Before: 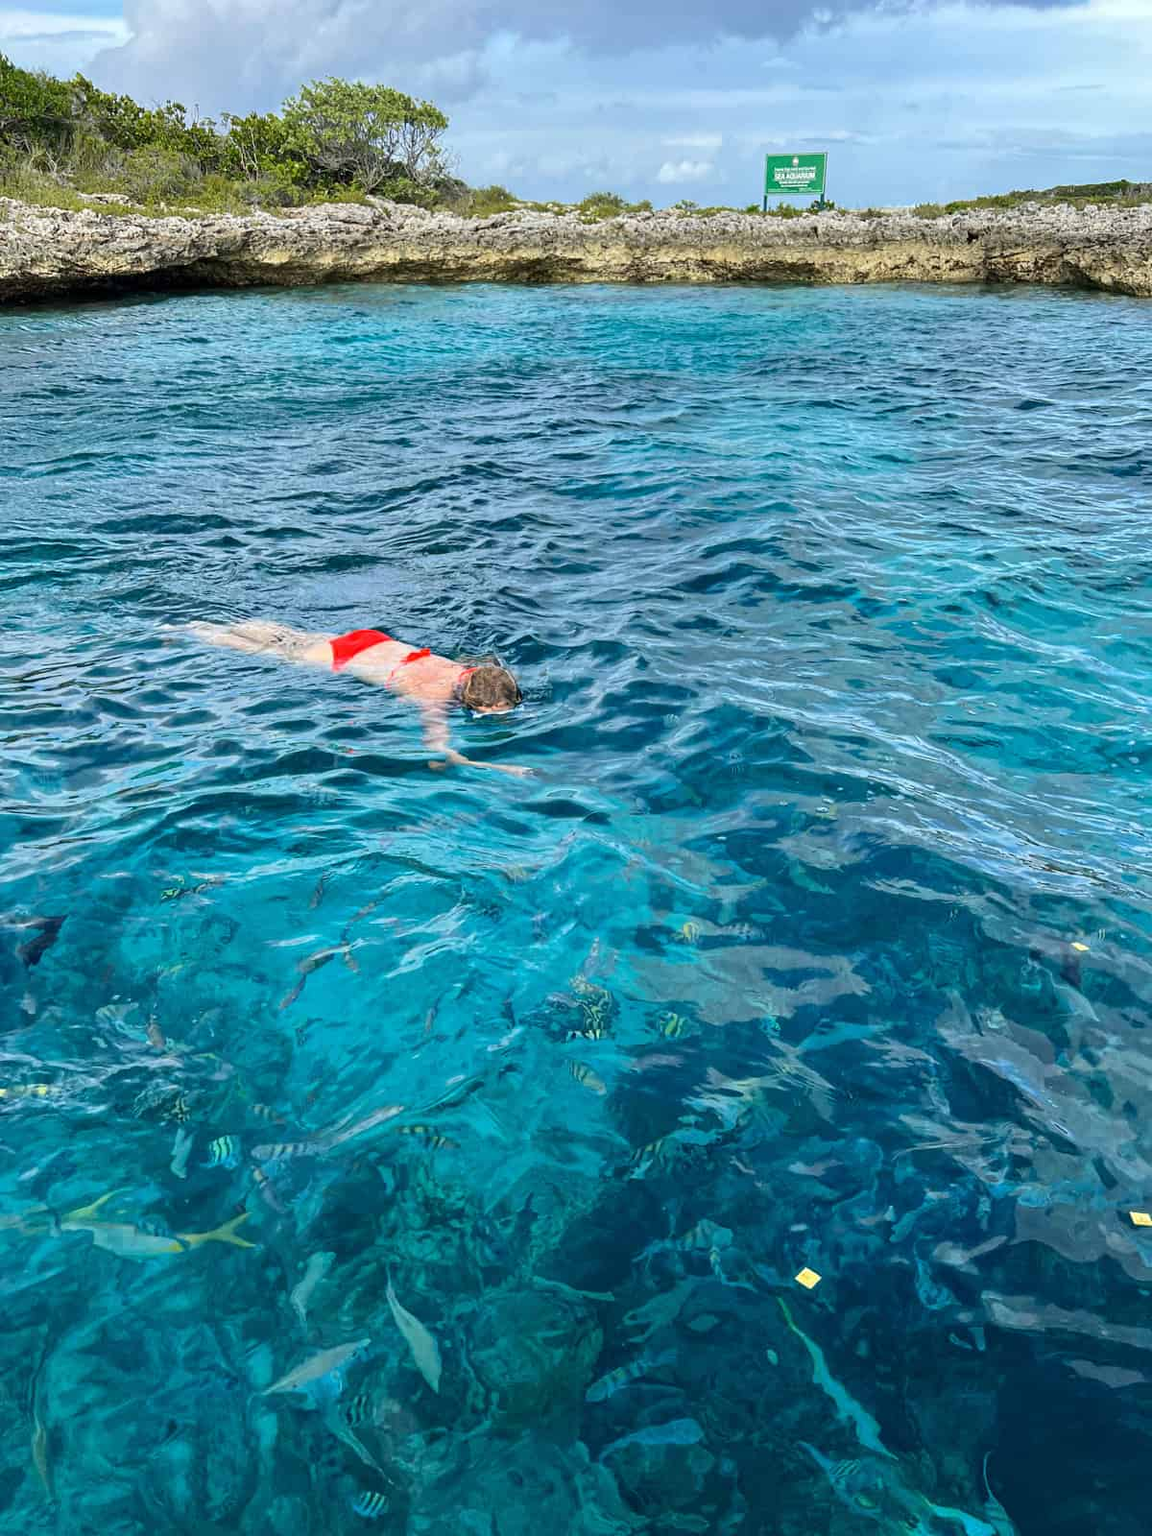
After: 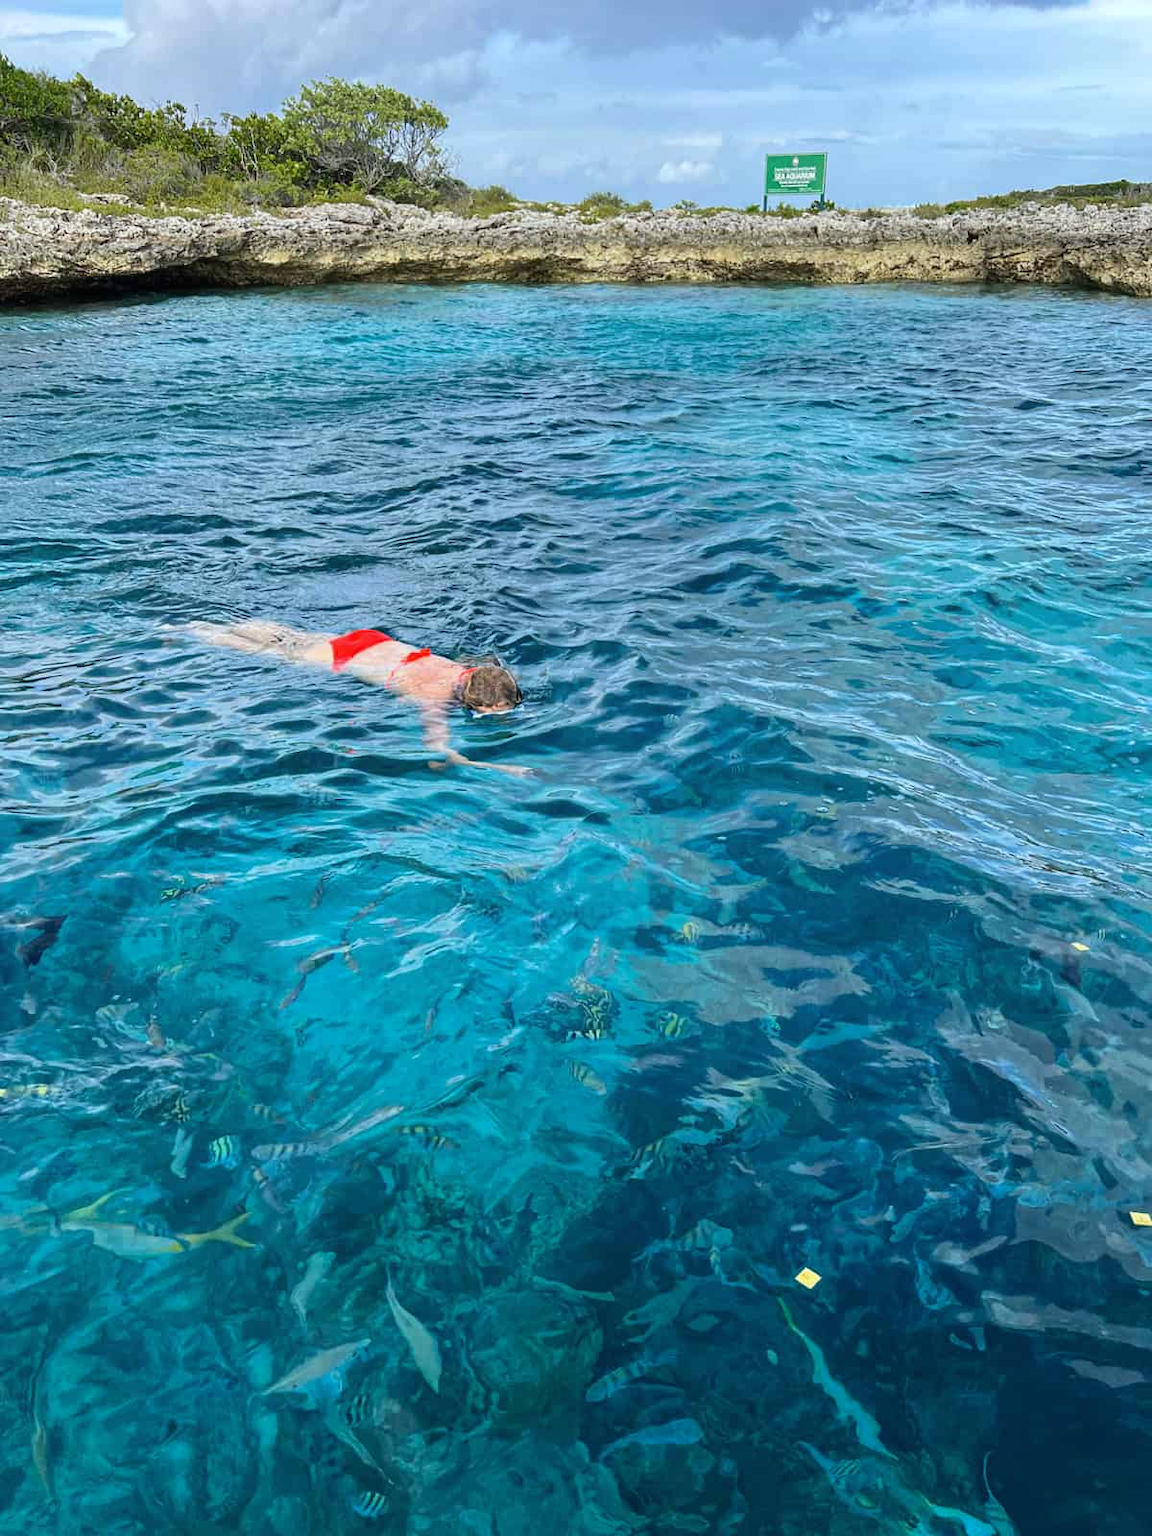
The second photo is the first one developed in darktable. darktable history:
contrast equalizer: octaves 7, y [[0.6 ×6], [0.55 ×6], [0 ×6], [0 ×6], [0 ×6]], mix -0.1
white balance: red 0.988, blue 1.017
